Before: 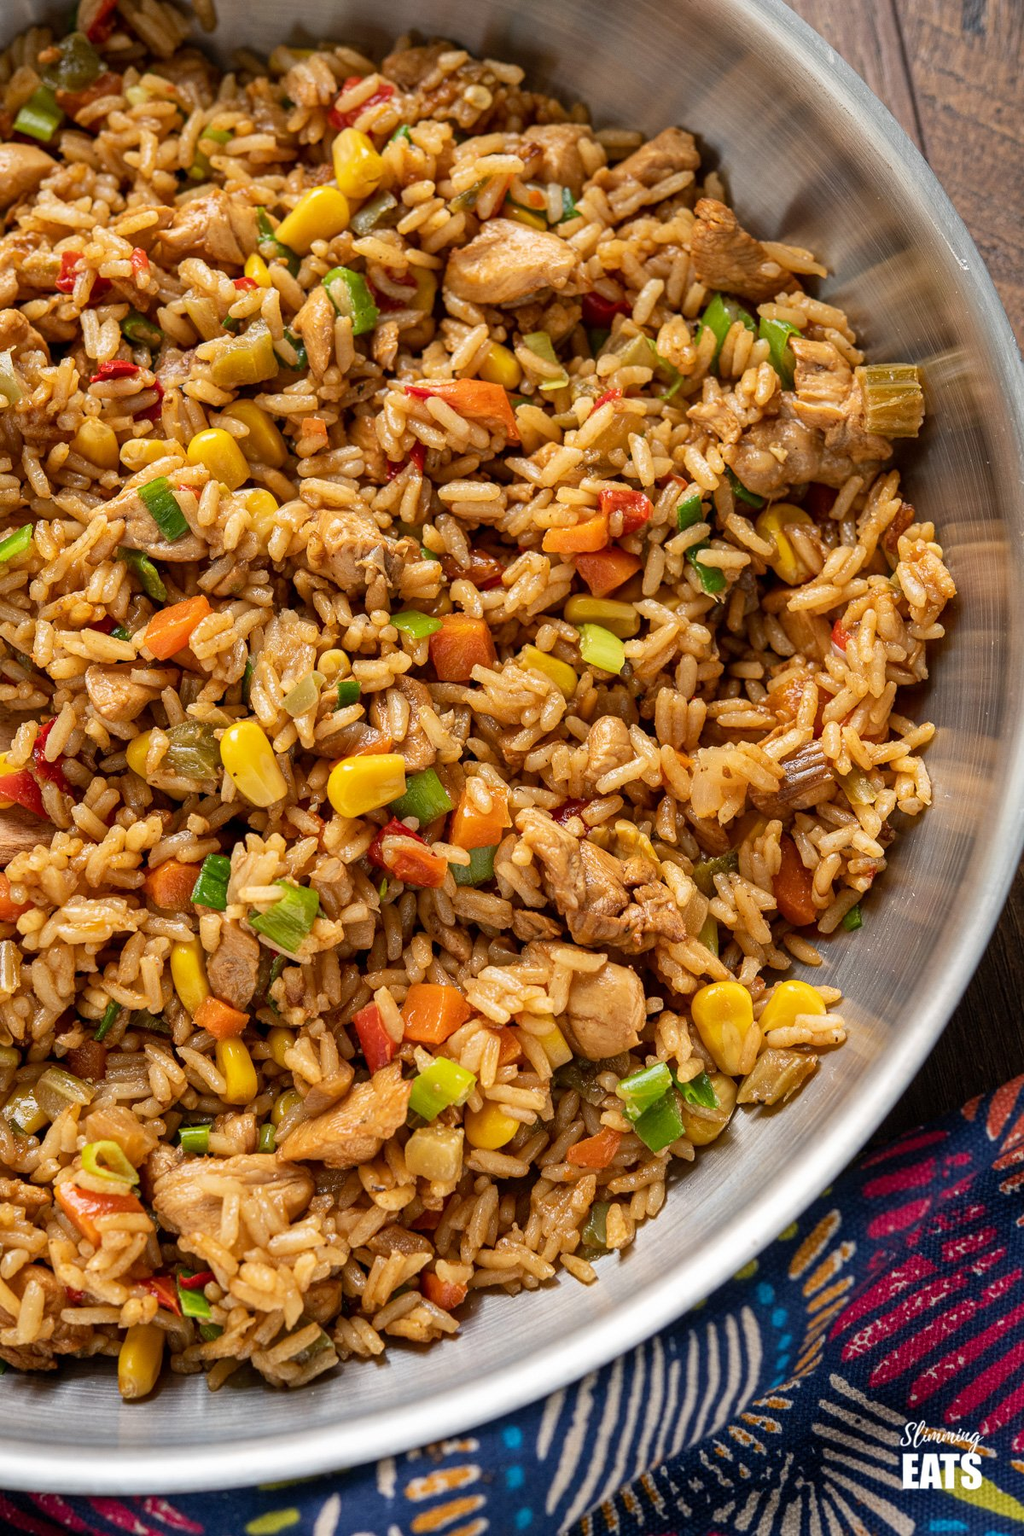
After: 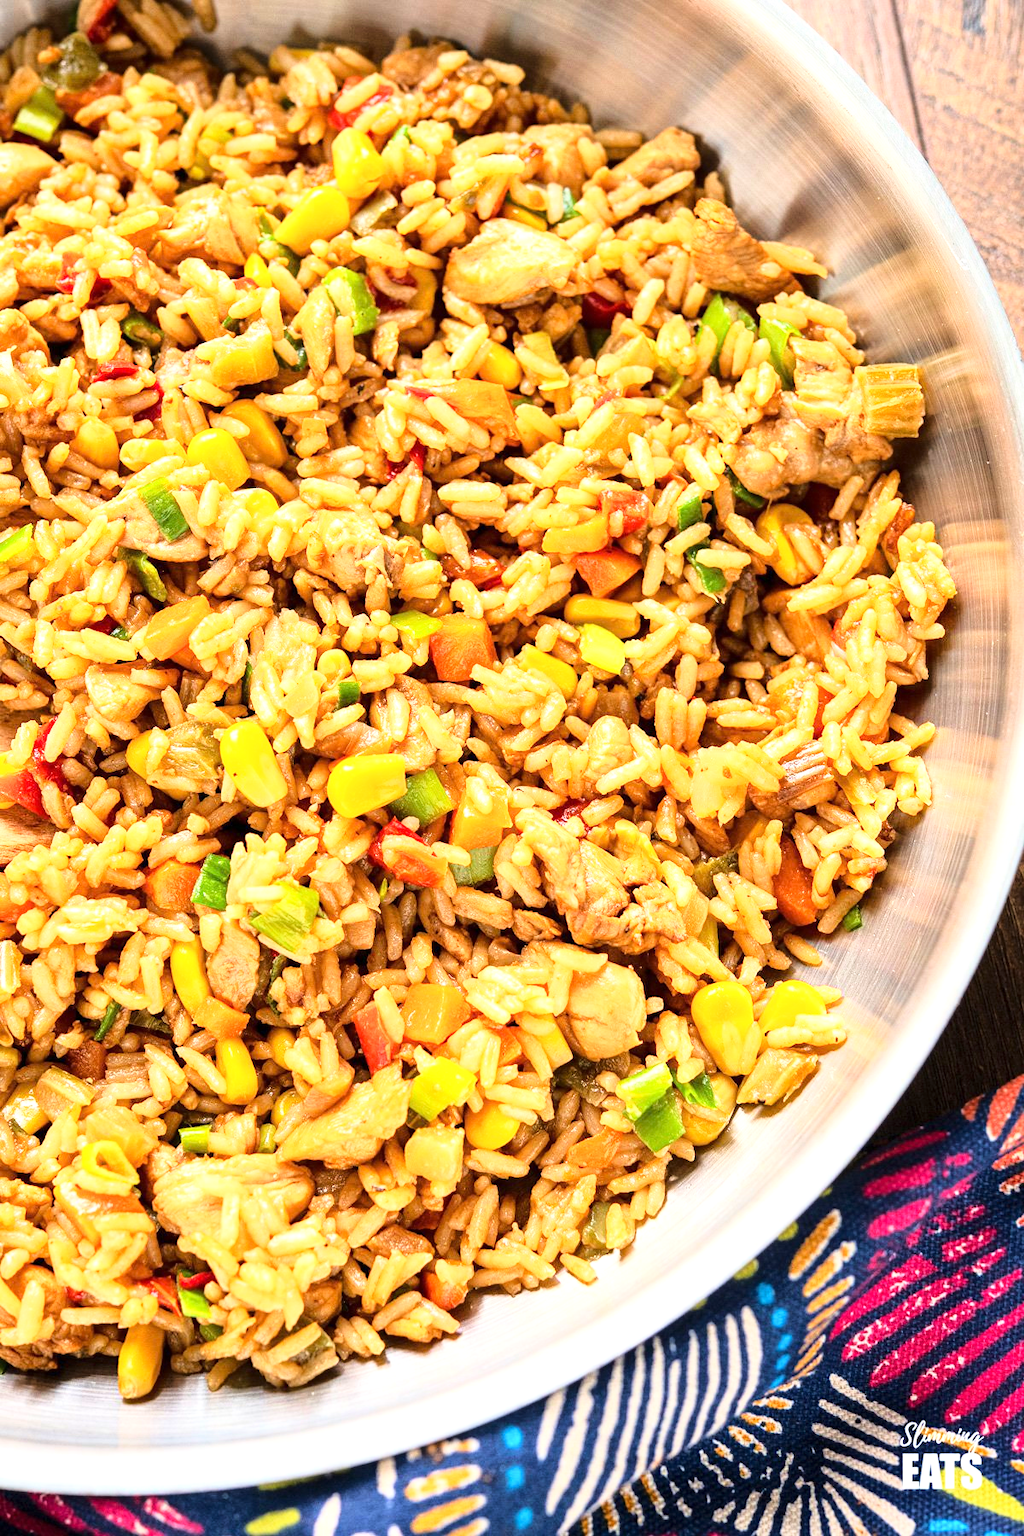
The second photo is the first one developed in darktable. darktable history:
base curve: curves: ch0 [(0, 0) (0.028, 0.03) (0.121, 0.232) (0.46, 0.748) (0.859, 0.968) (1, 1)]
velvia: strength 9.35%
exposure: exposure 1 EV, compensate exposure bias true, compensate highlight preservation false
